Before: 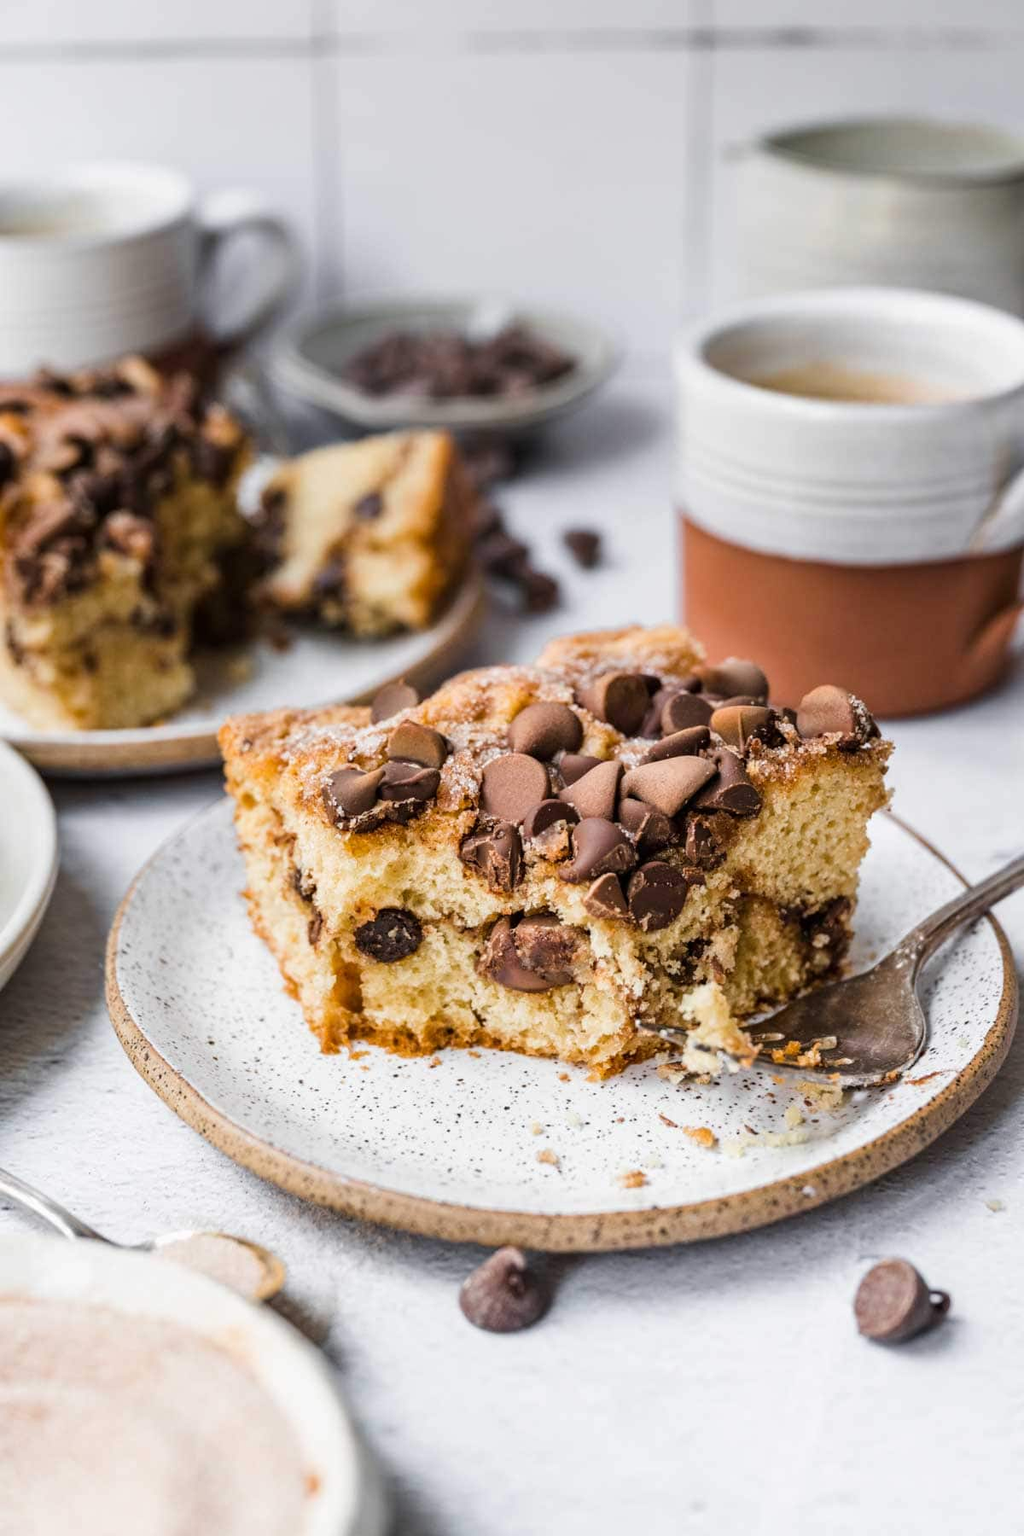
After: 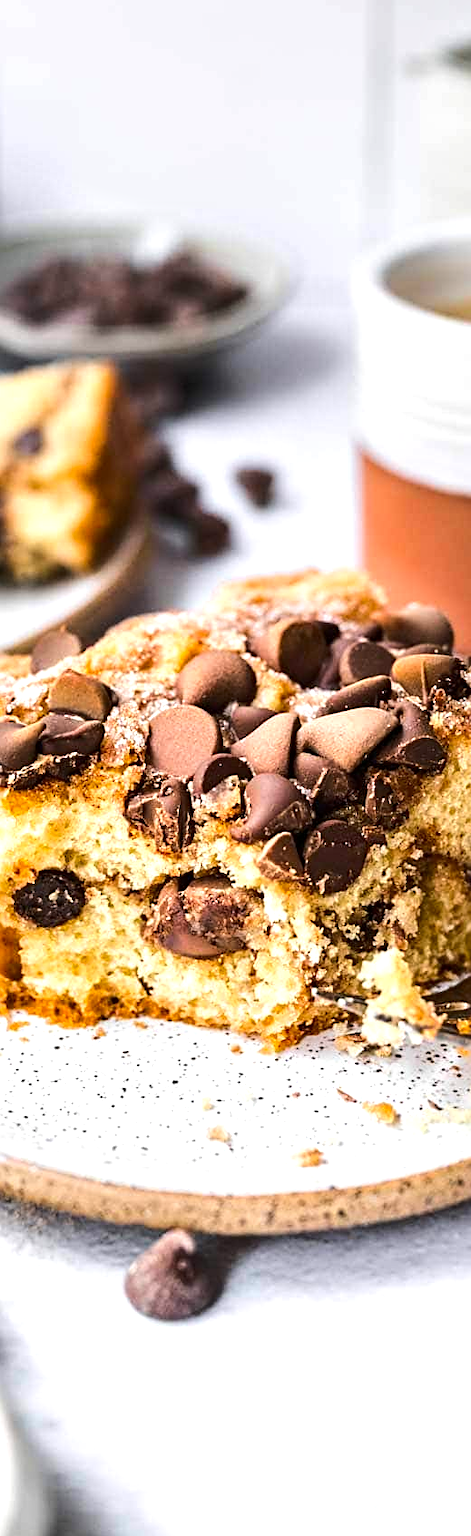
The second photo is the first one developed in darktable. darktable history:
crop: left 33.474%, top 5.93%, right 23.135%
contrast brightness saturation: saturation 0.175
sharpen: on, module defaults
tone equalizer: -8 EV 0.001 EV, -7 EV -0.002 EV, -6 EV 0.002 EV, -5 EV -0.025 EV, -4 EV -0.143 EV, -3 EV -0.189 EV, -2 EV 0.252 EV, -1 EV 0.716 EV, +0 EV 0.489 EV
